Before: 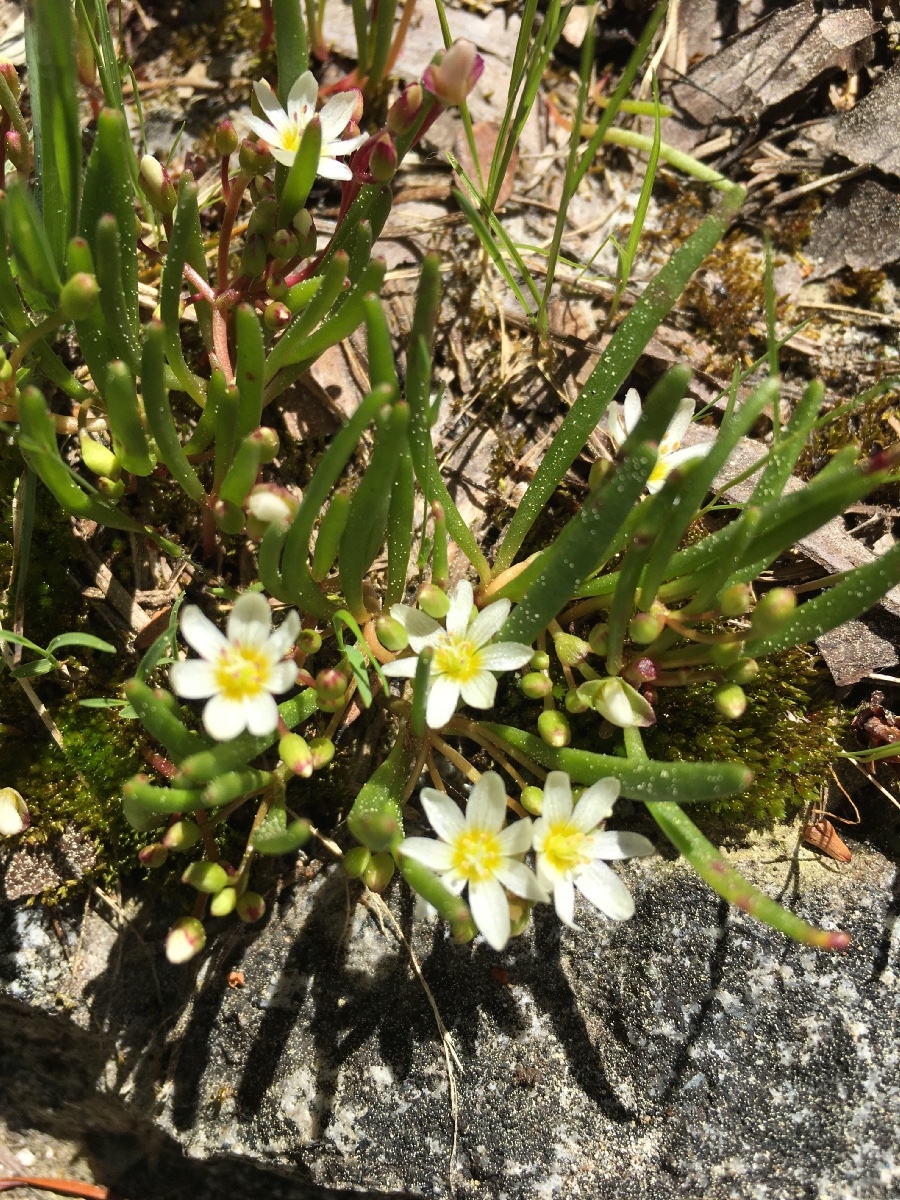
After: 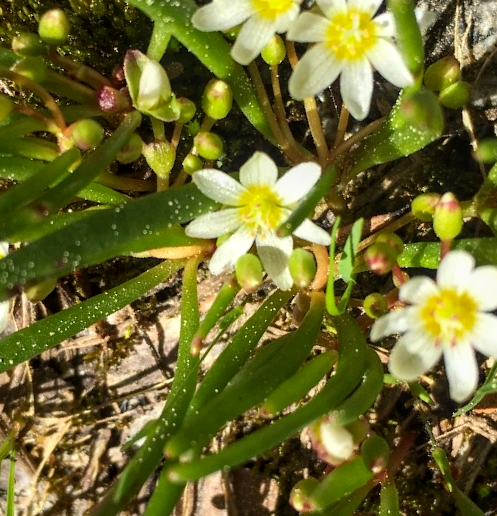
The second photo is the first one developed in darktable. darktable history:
contrast brightness saturation: contrast 0.075, saturation 0.201
crop and rotate: angle 147.08°, left 9.192%, top 15.602%, right 4.43%, bottom 17.099%
local contrast: on, module defaults
